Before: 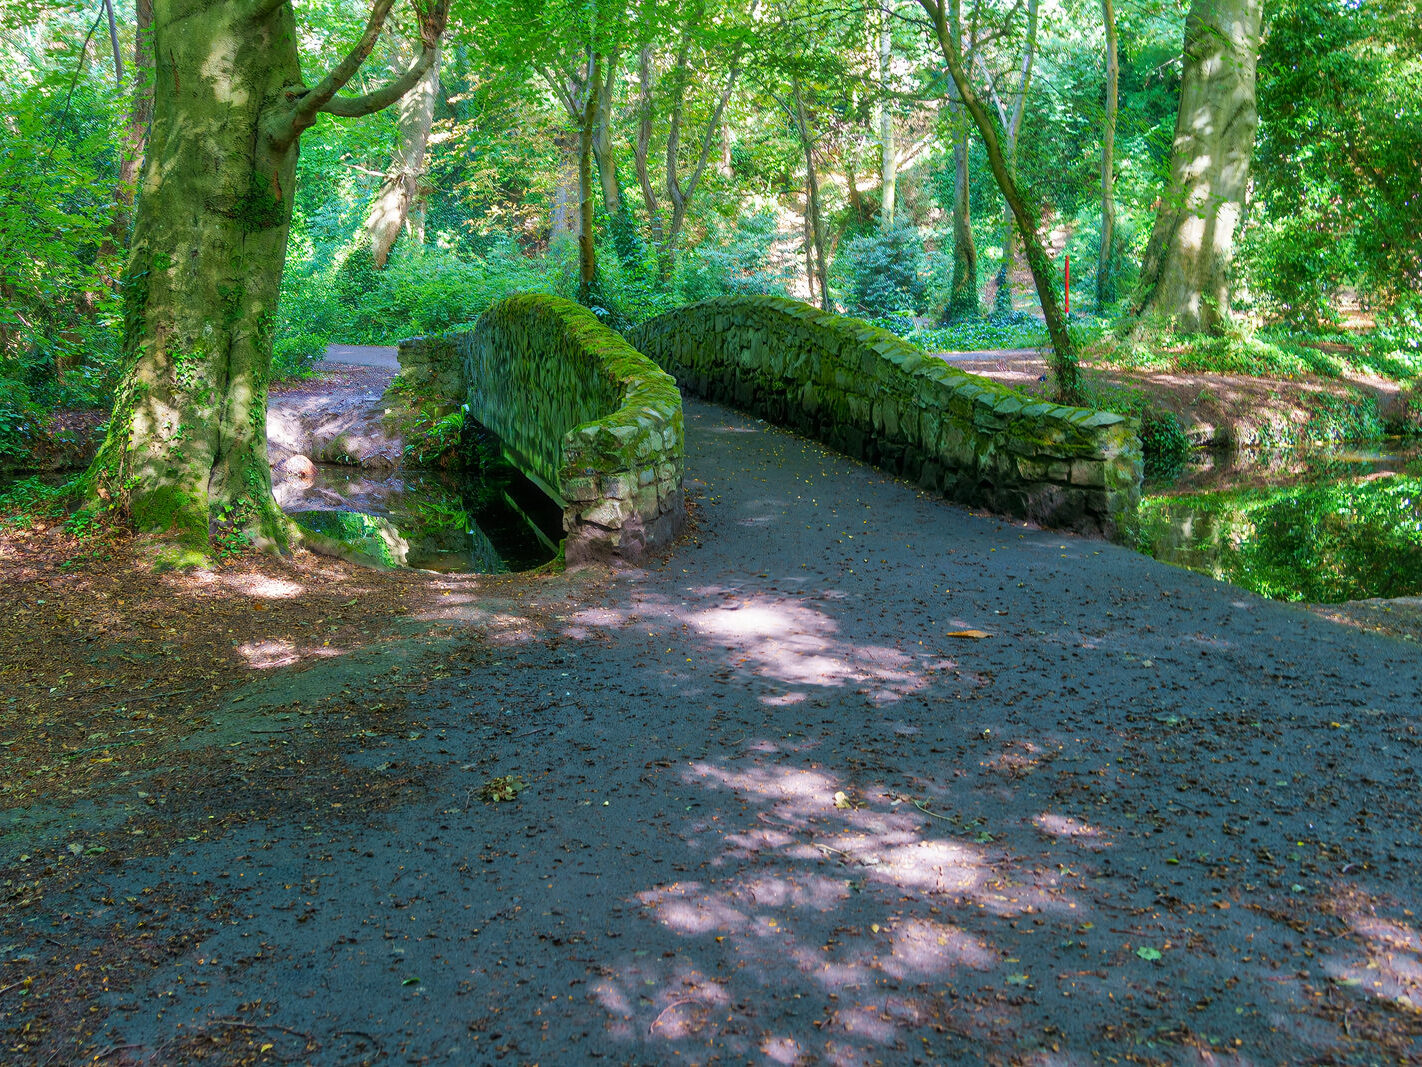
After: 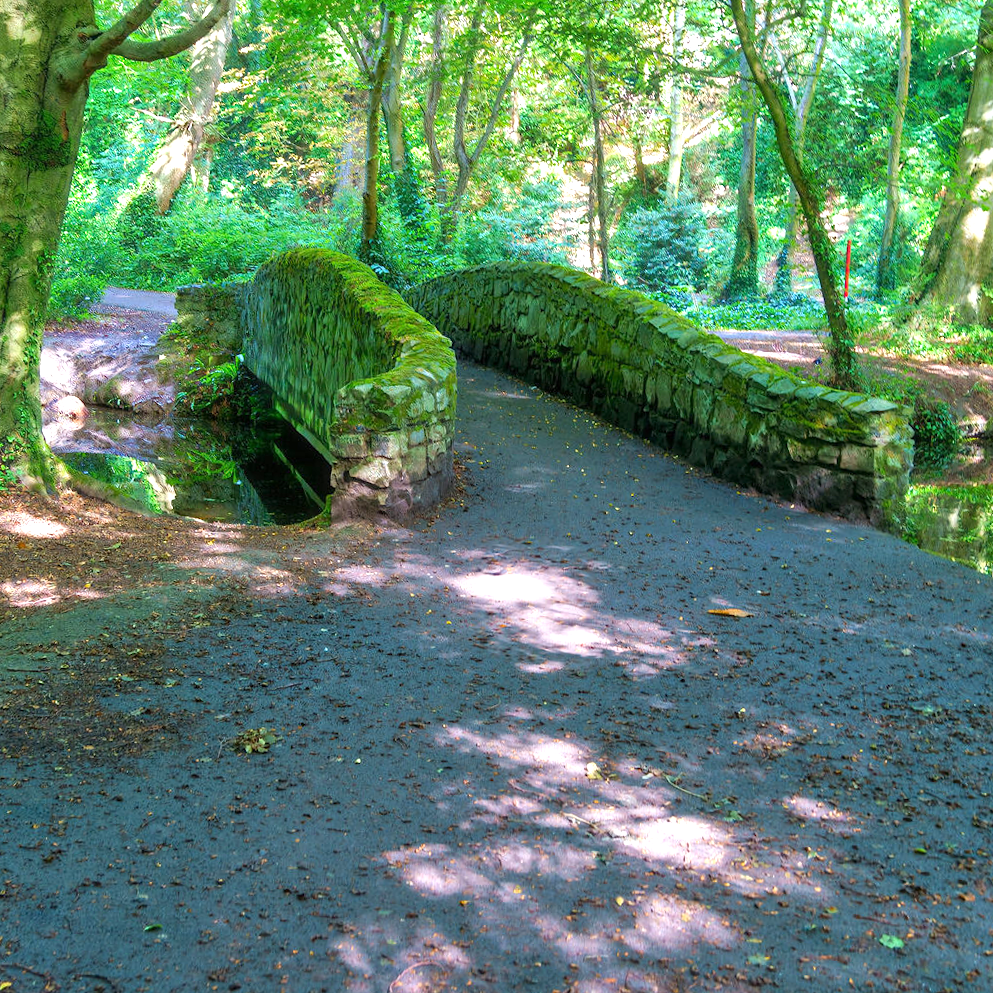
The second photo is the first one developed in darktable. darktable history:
exposure: exposure 0.607 EV, compensate highlight preservation false
crop and rotate: angle -3.24°, left 13.961%, top 0.032%, right 11.006%, bottom 0.034%
